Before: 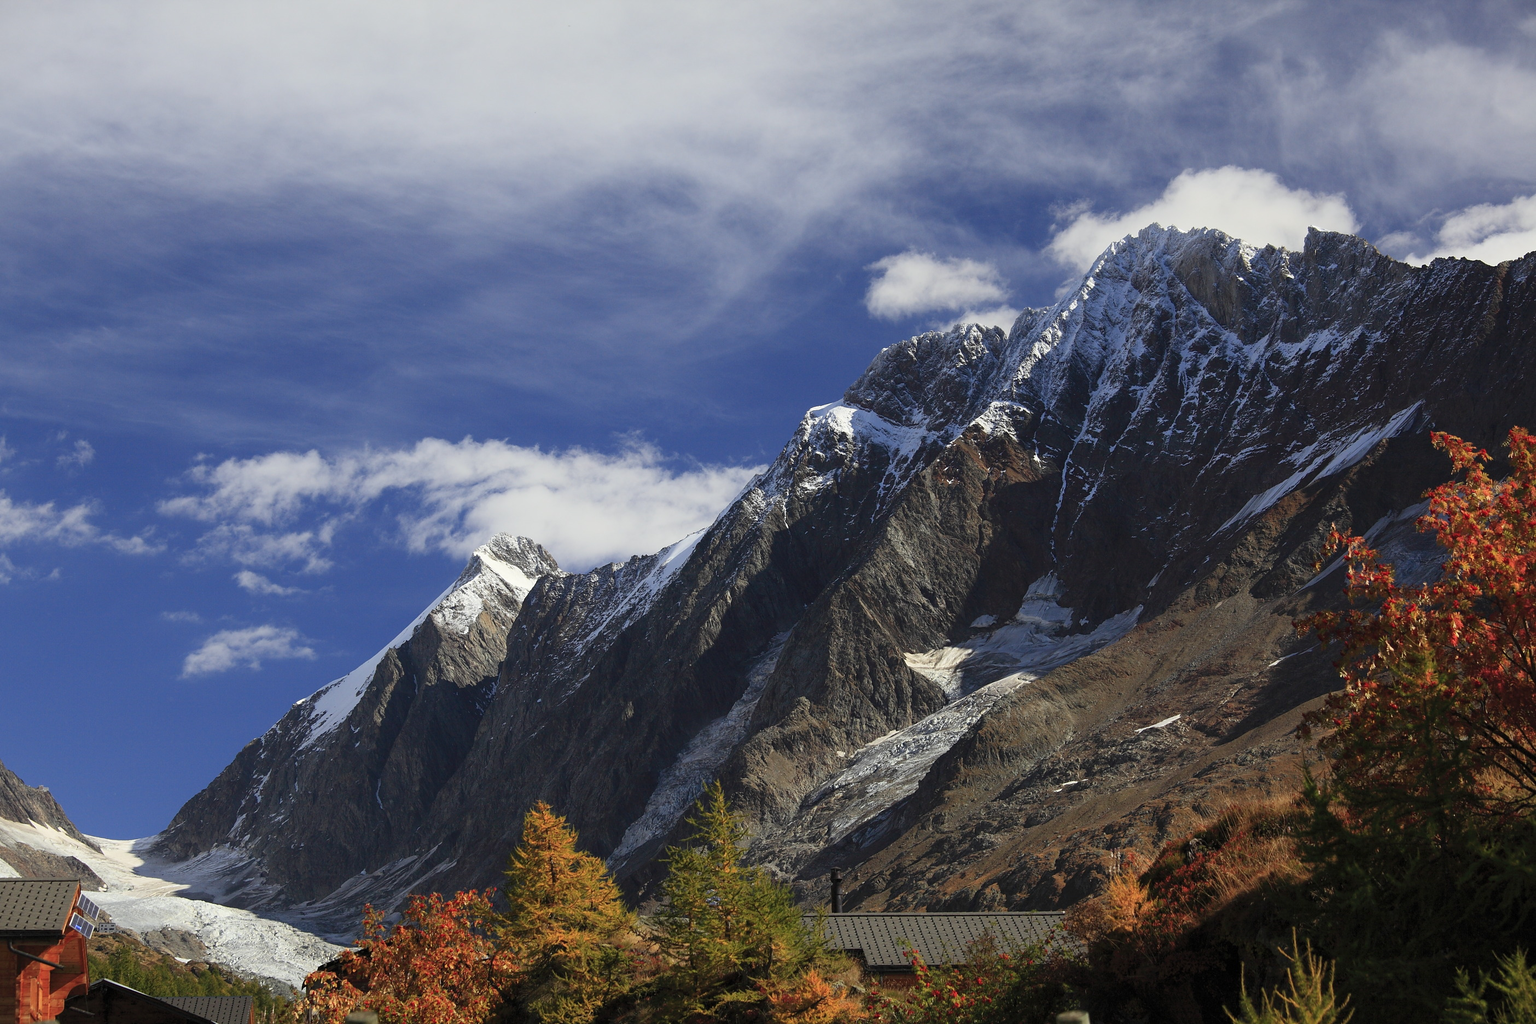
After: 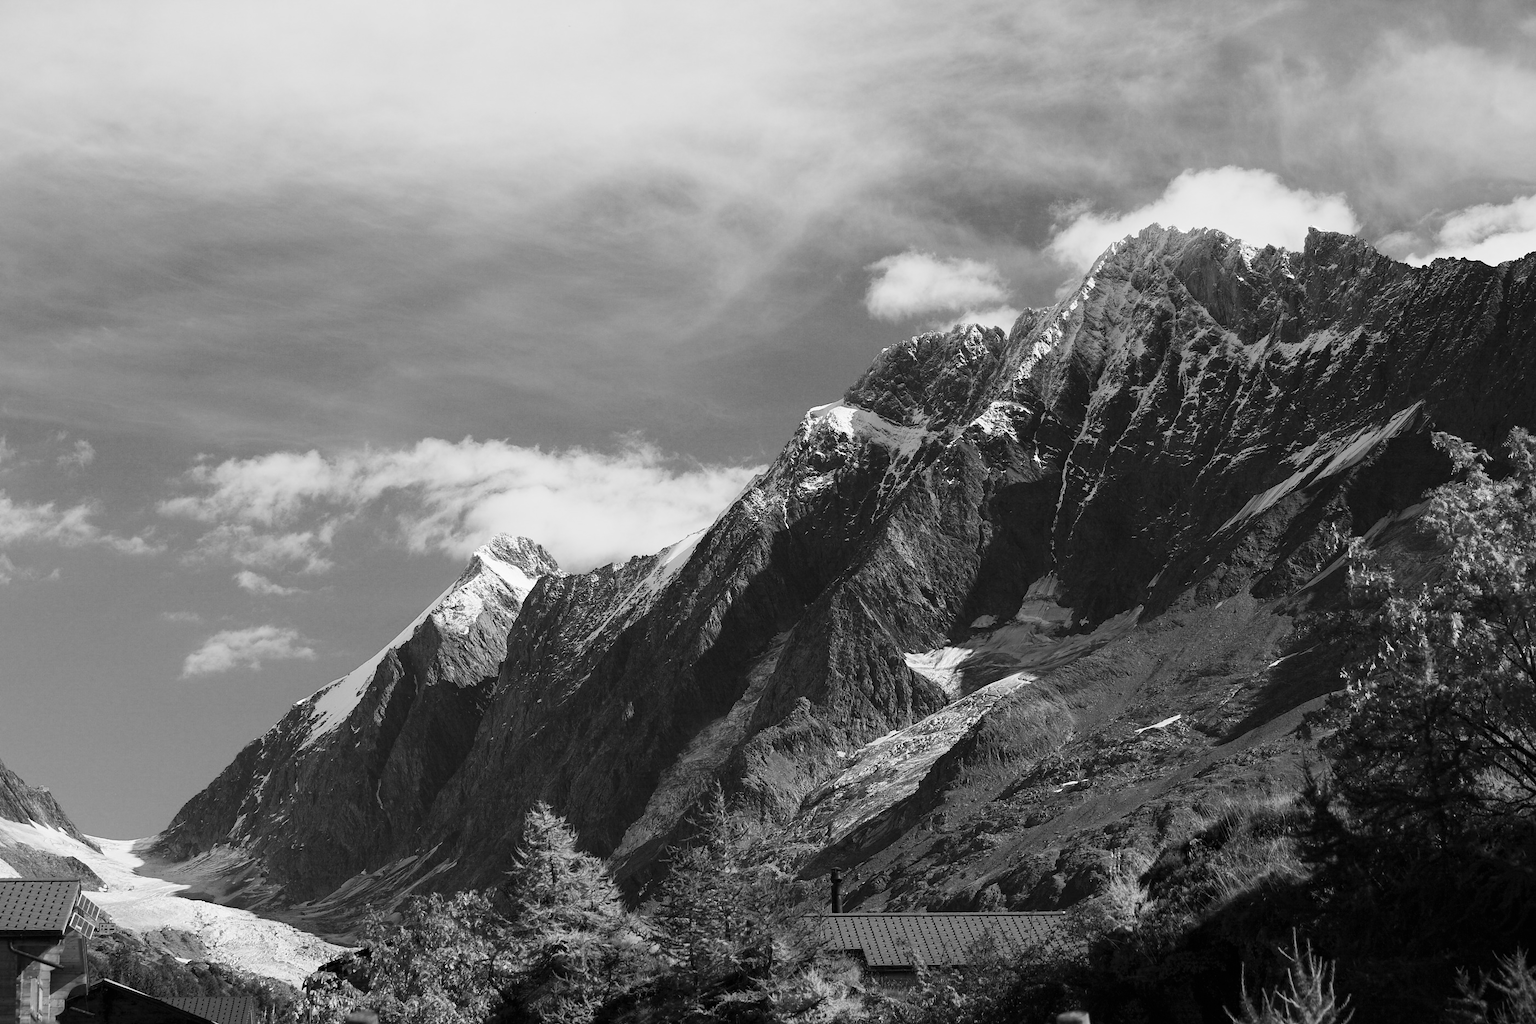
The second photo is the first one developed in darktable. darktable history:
tone curve: curves: ch0 [(0, 0) (0.003, 0.003) (0.011, 0.011) (0.025, 0.024) (0.044, 0.043) (0.069, 0.067) (0.1, 0.096) (0.136, 0.131) (0.177, 0.171) (0.224, 0.216) (0.277, 0.266) (0.335, 0.322) (0.399, 0.384) (0.468, 0.45) (0.543, 0.547) (0.623, 0.626) (0.709, 0.712) (0.801, 0.802) (0.898, 0.898) (1, 1)], preserve colors none
color look up table: target L [96.19, 87.05, 76.62, 90.59, 84.2, 88.83, 82.05, 83.48, 51.62, 63.98, 67.75, 55.15, 56.71, 37.41, 26.21, 16.59, 200, 100, 80.97, 79.52, 73.68, 74.42, 67.37, 53.58, 37.41, 27.09, 3.023, 93.05, 89.18, 84.2, 65.5, 78.8, 73.32, 85.99, 74.42, 88.12, 76.25, 42.78, 57.87, 44.82, 39.07, 13.71, 94.8, 93.05, 82.41, 83.48, 59.41, 59.41, 8.248], target a [0 ×42, 0.001, 0 ×6], target b [0 ×49], num patches 49
